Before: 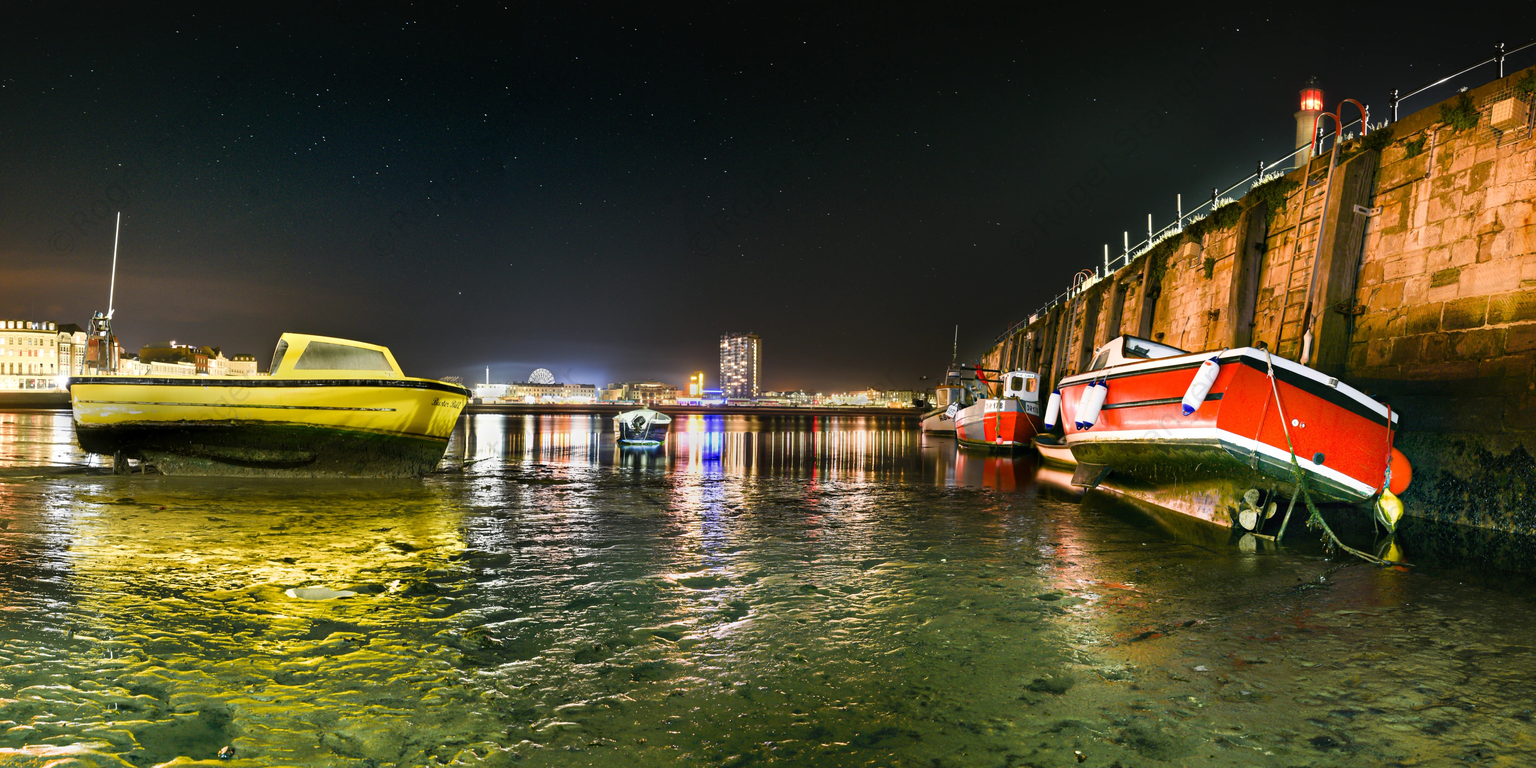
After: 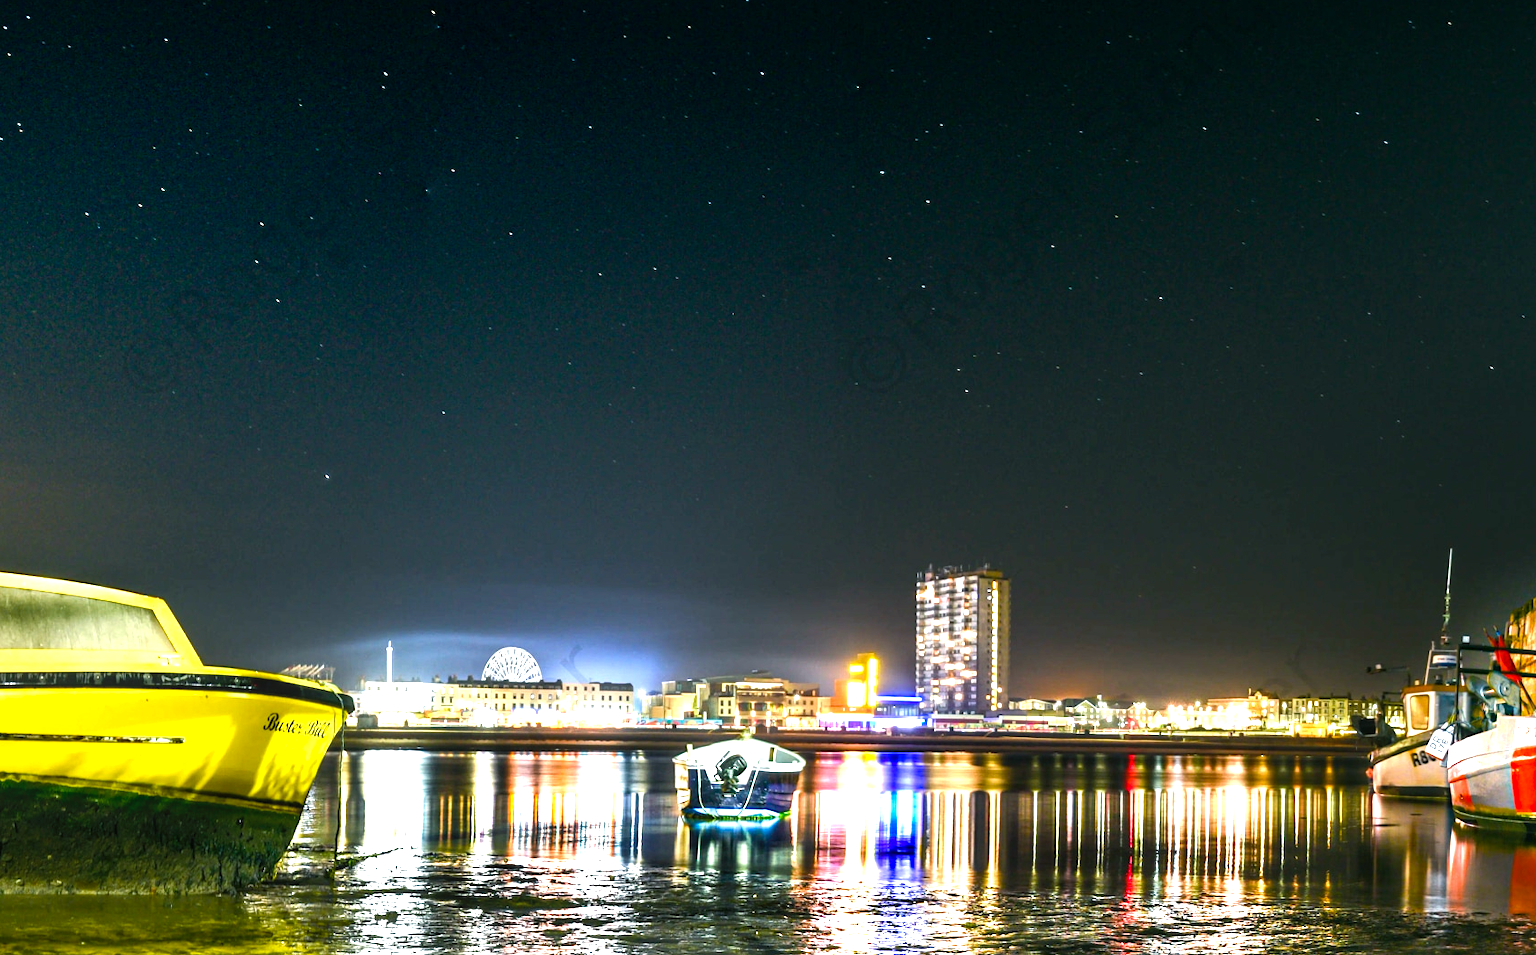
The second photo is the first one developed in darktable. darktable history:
local contrast: on, module defaults
crop: left 20.532%, top 10.751%, right 35.225%, bottom 34.23%
color balance rgb: power › luminance -7.797%, power › chroma 1.083%, power › hue 217.68°, perceptual saturation grading › global saturation 20%, perceptual saturation grading › highlights -24.996%, perceptual saturation grading › shadows 25.975%, perceptual brilliance grading › global brilliance 29.359%, perceptual brilliance grading › highlights 11.94%, perceptual brilliance grading › mid-tones 24.612%
